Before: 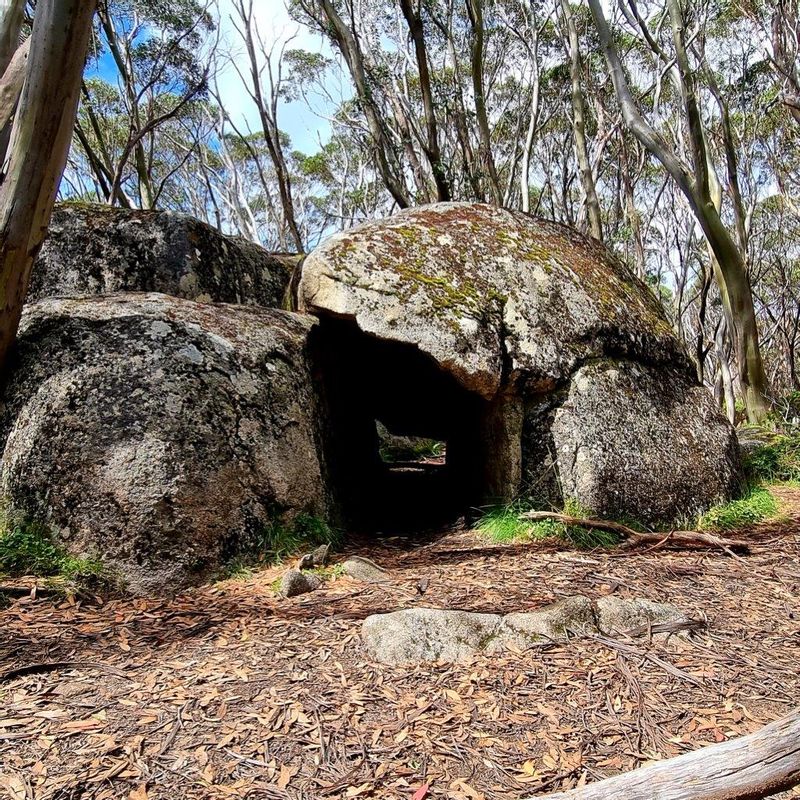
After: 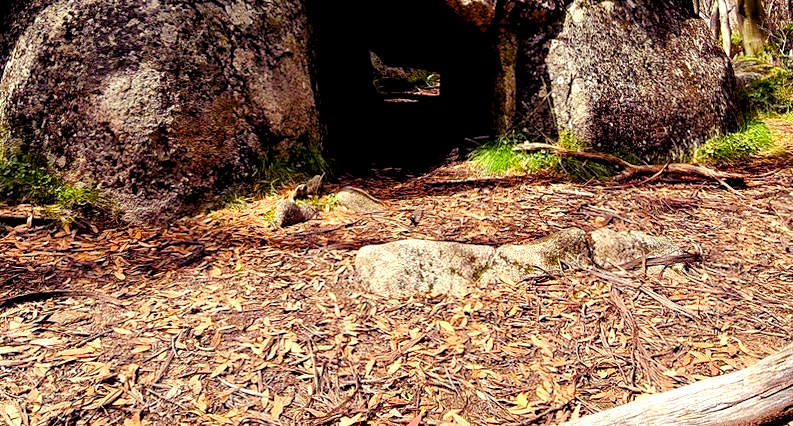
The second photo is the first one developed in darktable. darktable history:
rotate and perspective: rotation 0.192°, lens shift (horizontal) -0.015, crop left 0.005, crop right 0.996, crop top 0.006, crop bottom 0.99
crop and rotate: top 46.237%
color balance rgb: shadows lift › luminance -21.66%, shadows lift › chroma 8.98%, shadows lift › hue 283.37°, power › chroma 1.55%, power › hue 25.59°, highlights gain › luminance 6.08%, highlights gain › chroma 2.55%, highlights gain › hue 90°, global offset › luminance -0.87%, perceptual saturation grading › global saturation 27.49%, perceptual saturation grading › highlights -28.39%, perceptual saturation grading › mid-tones 15.22%, perceptual saturation grading › shadows 33.98%, perceptual brilliance grading › highlights 10%, perceptual brilliance grading › mid-tones 5%
